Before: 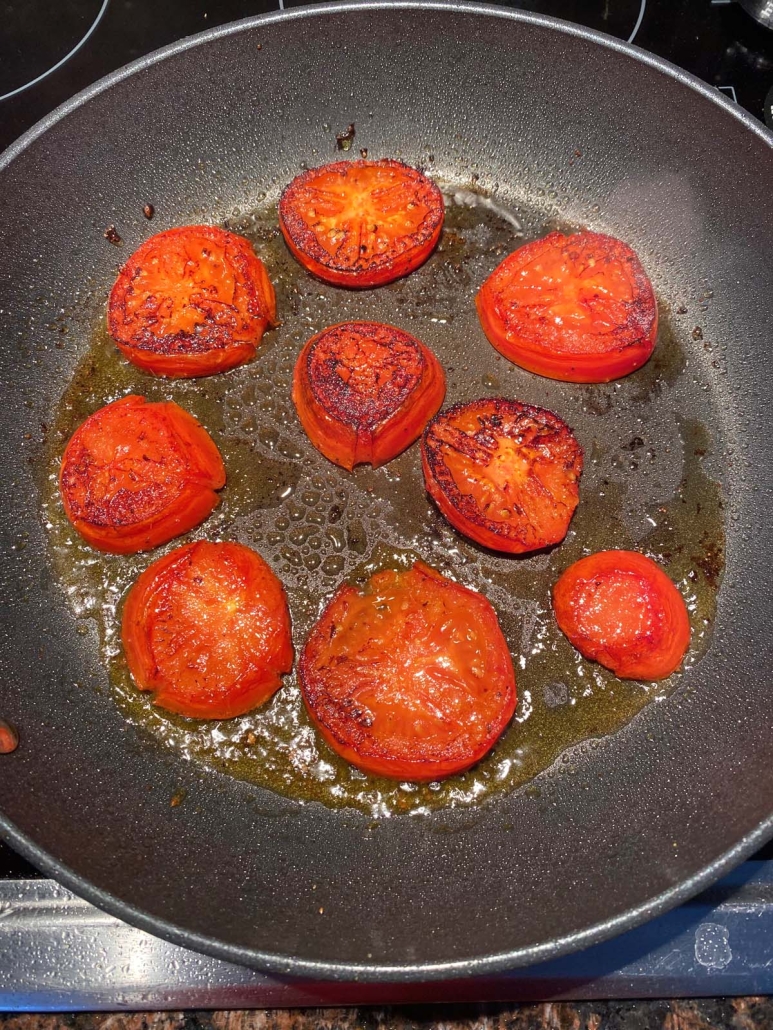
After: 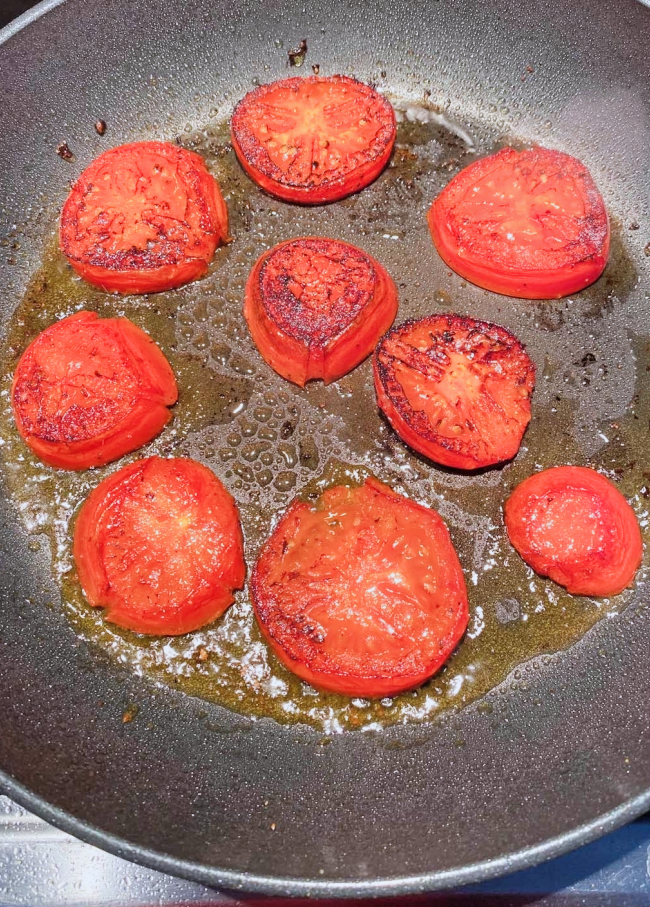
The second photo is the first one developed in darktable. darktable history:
crop: left 6.293%, top 8.16%, right 9.541%, bottom 3.719%
tone equalizer: on, module defaults
filmic rgb: black relative exposure -7.65 EV, white relative exposure 4.56 EV, hardness 3.61
shadows and highlights: soften with gaussian
color correction: highlights a* -0.853, highlights b* -8.22
exposure: black level correction 0, exposure 0.892 EV, compensate exposure bias true, compensate highlight preservation false
